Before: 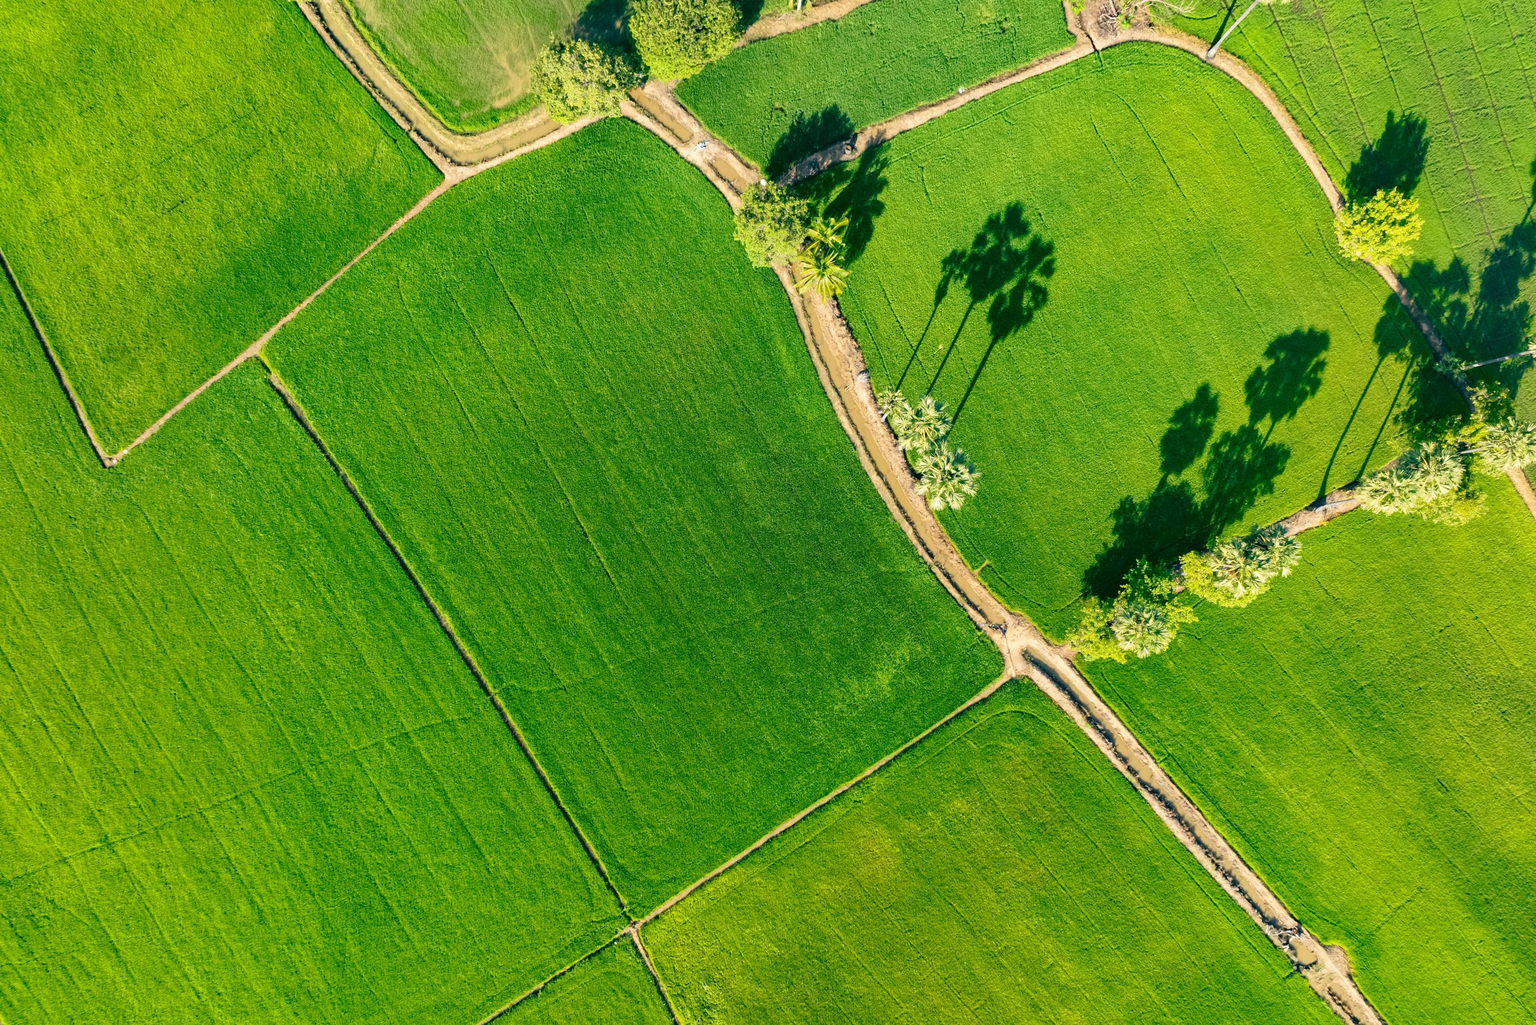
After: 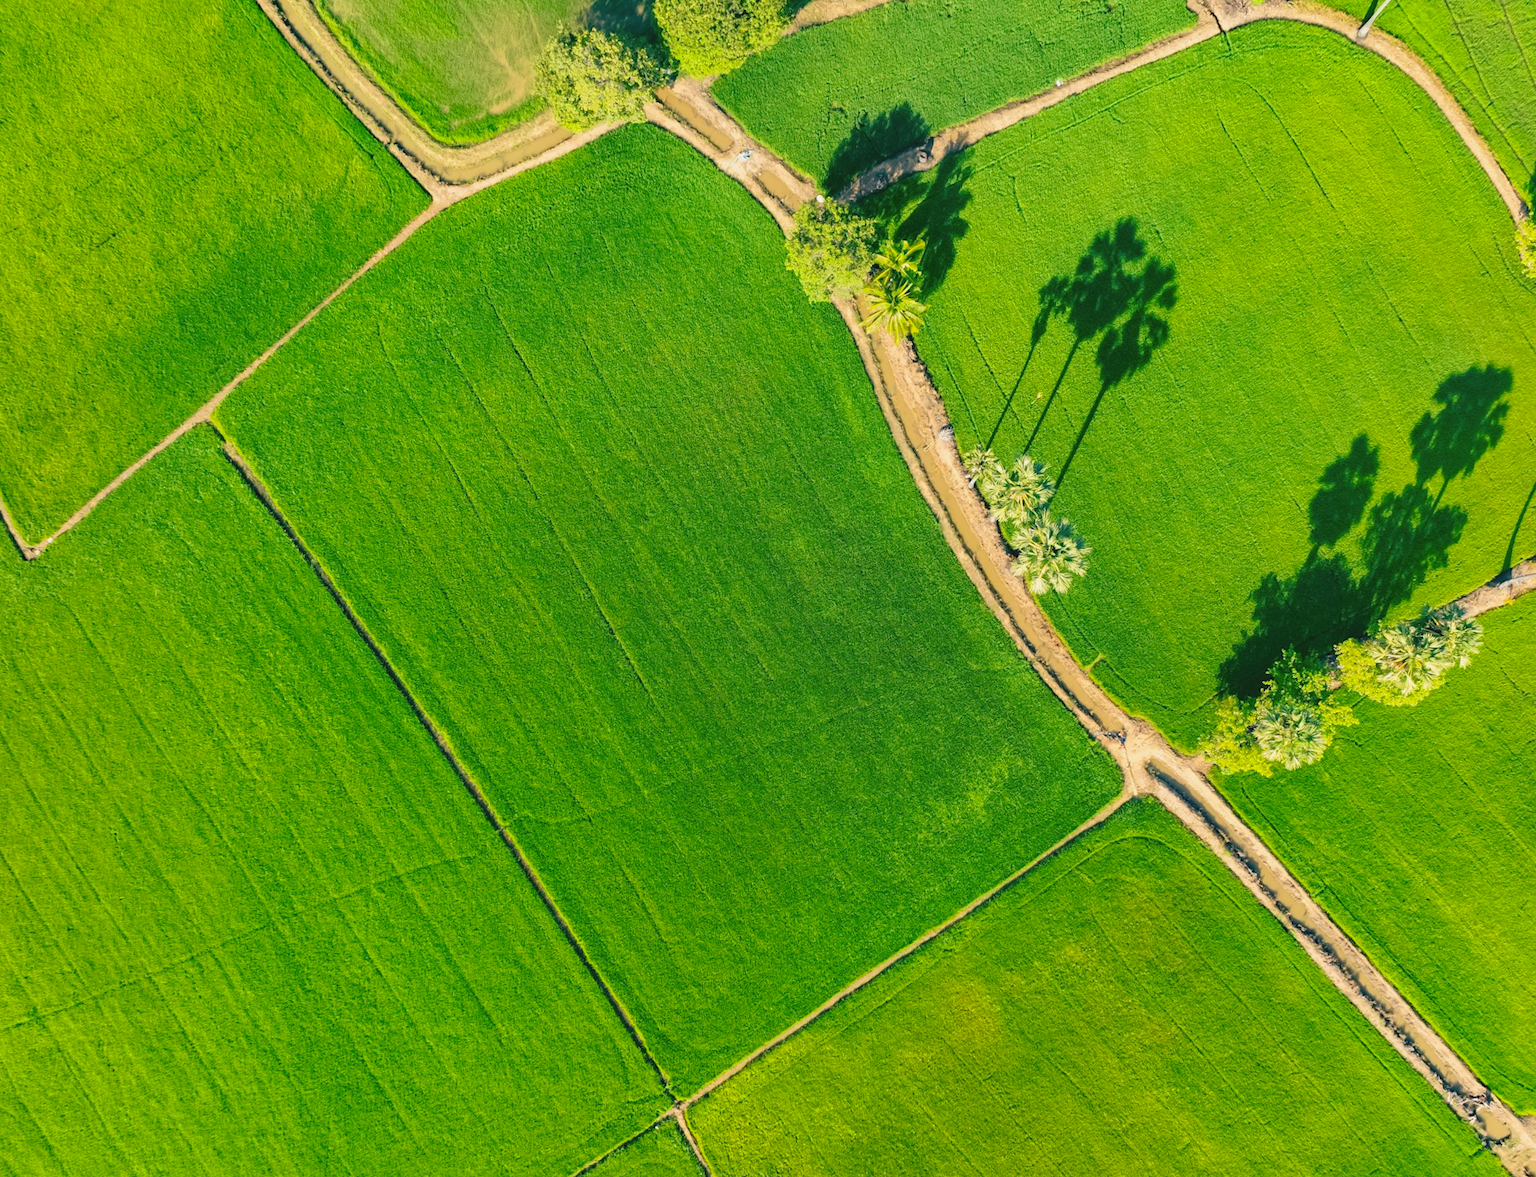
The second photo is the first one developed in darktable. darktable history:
color calibration: x 0.342, y 0.355, temperature 5146 K
contrast brightness saturation: contrast -0.1, brightness 0.05, saturation 0.08
crop and rotate: angle 1°, left 4.281%, top 0.642%, right 11.383%, bottom 2.486%
